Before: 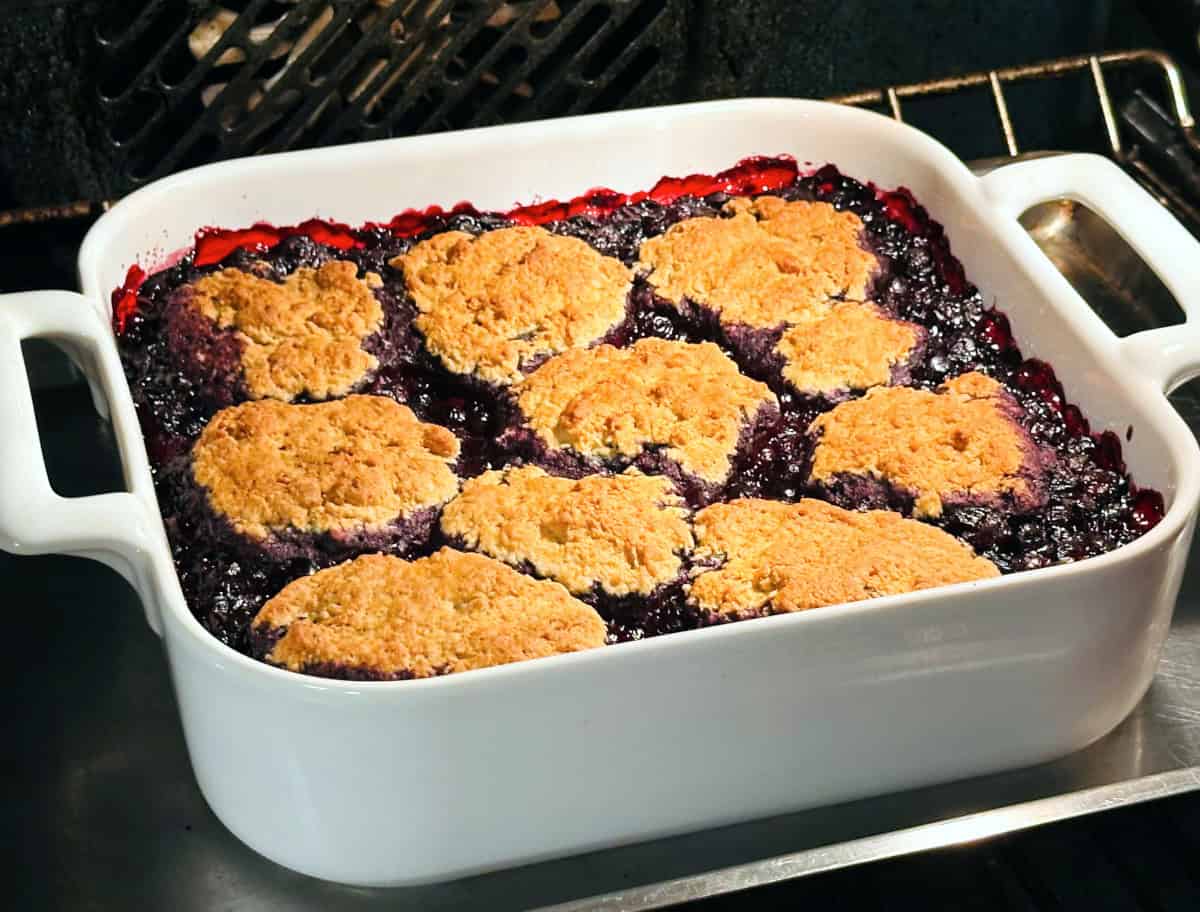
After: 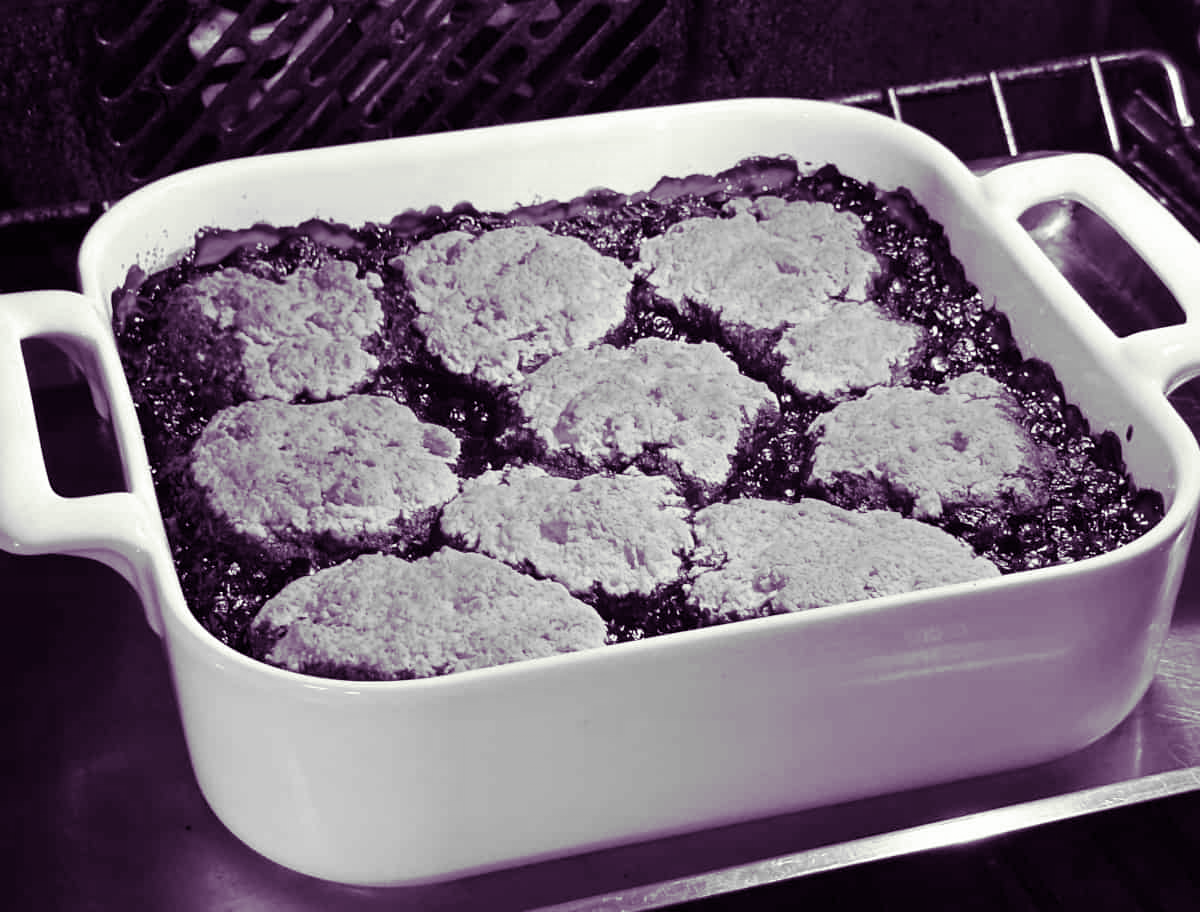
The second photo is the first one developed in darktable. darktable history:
white balance: red 1.029, blue 0.92
color zones: curves: ch2 [(0, 0.5) (0.143, 0.517) (0.286, 0.571) (0.429, 0.522) (0.571, 0.5) (0.714, 0.5) (0.857, 0.5) (1, 0.5)]
monochrome: a -4.13, b 5.16, size 1
split-toning: shadows › hue 277.2°, shadows › saturation 0.74
